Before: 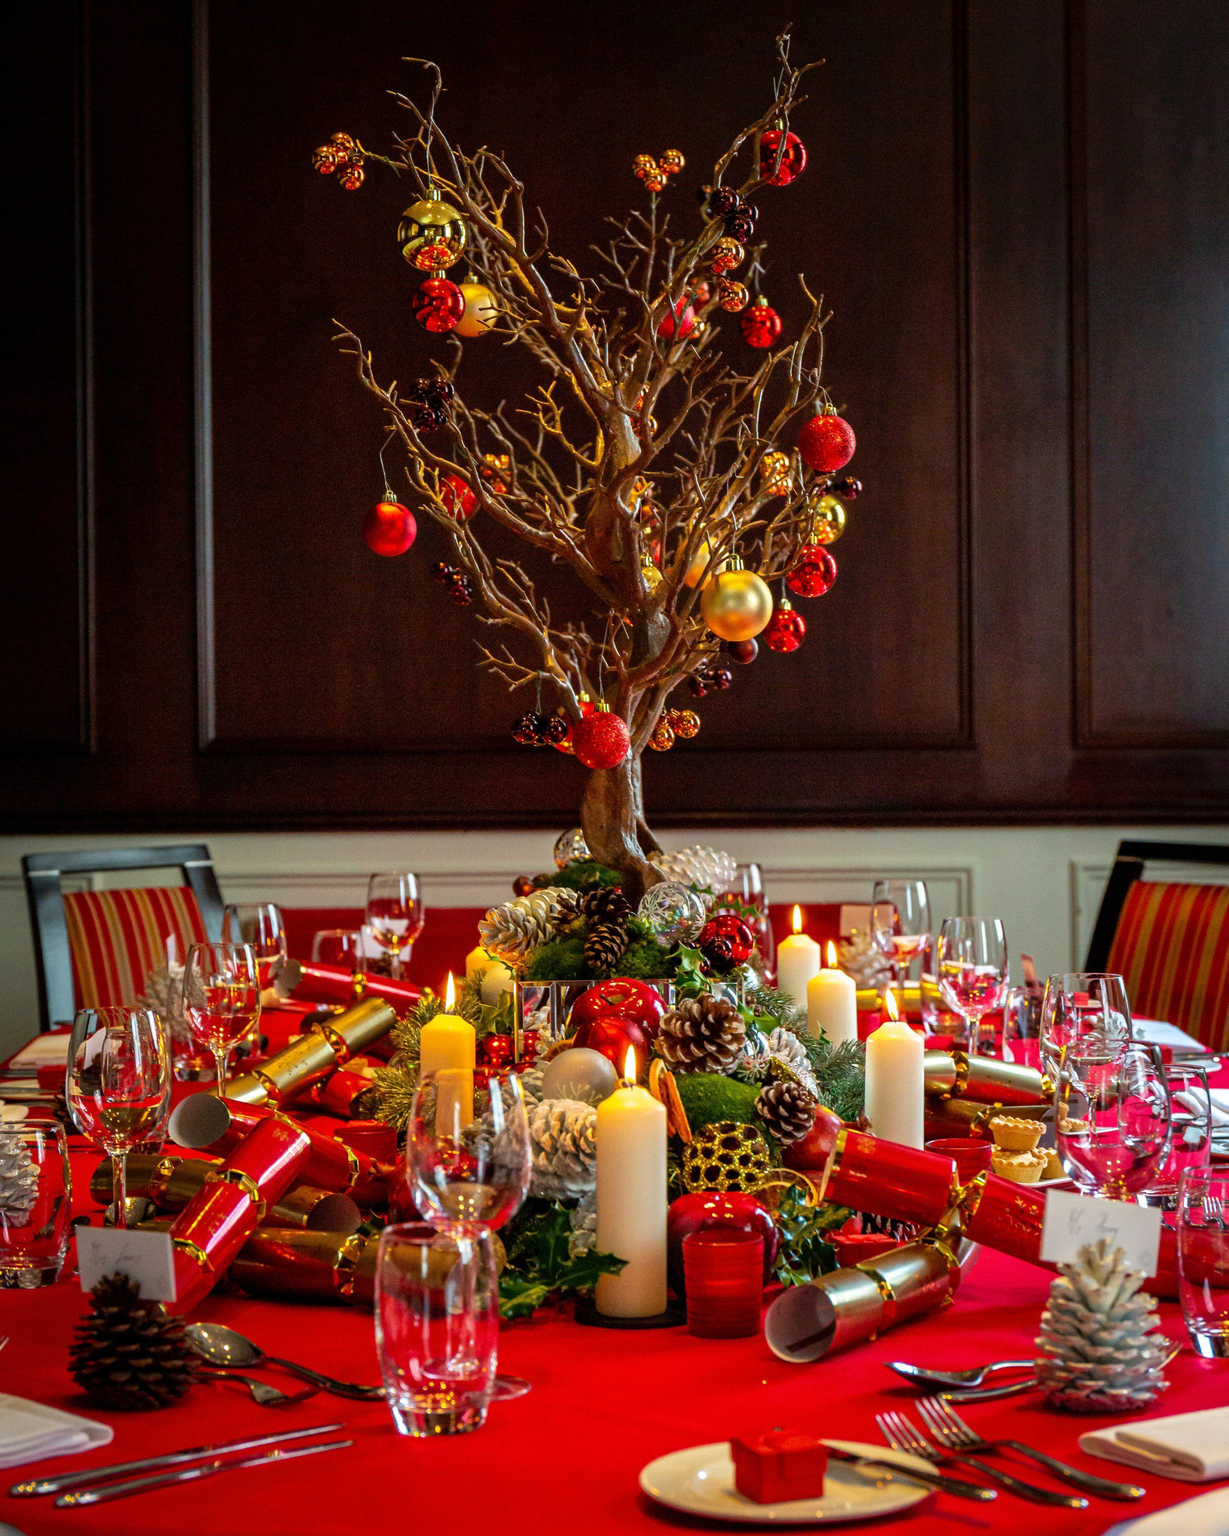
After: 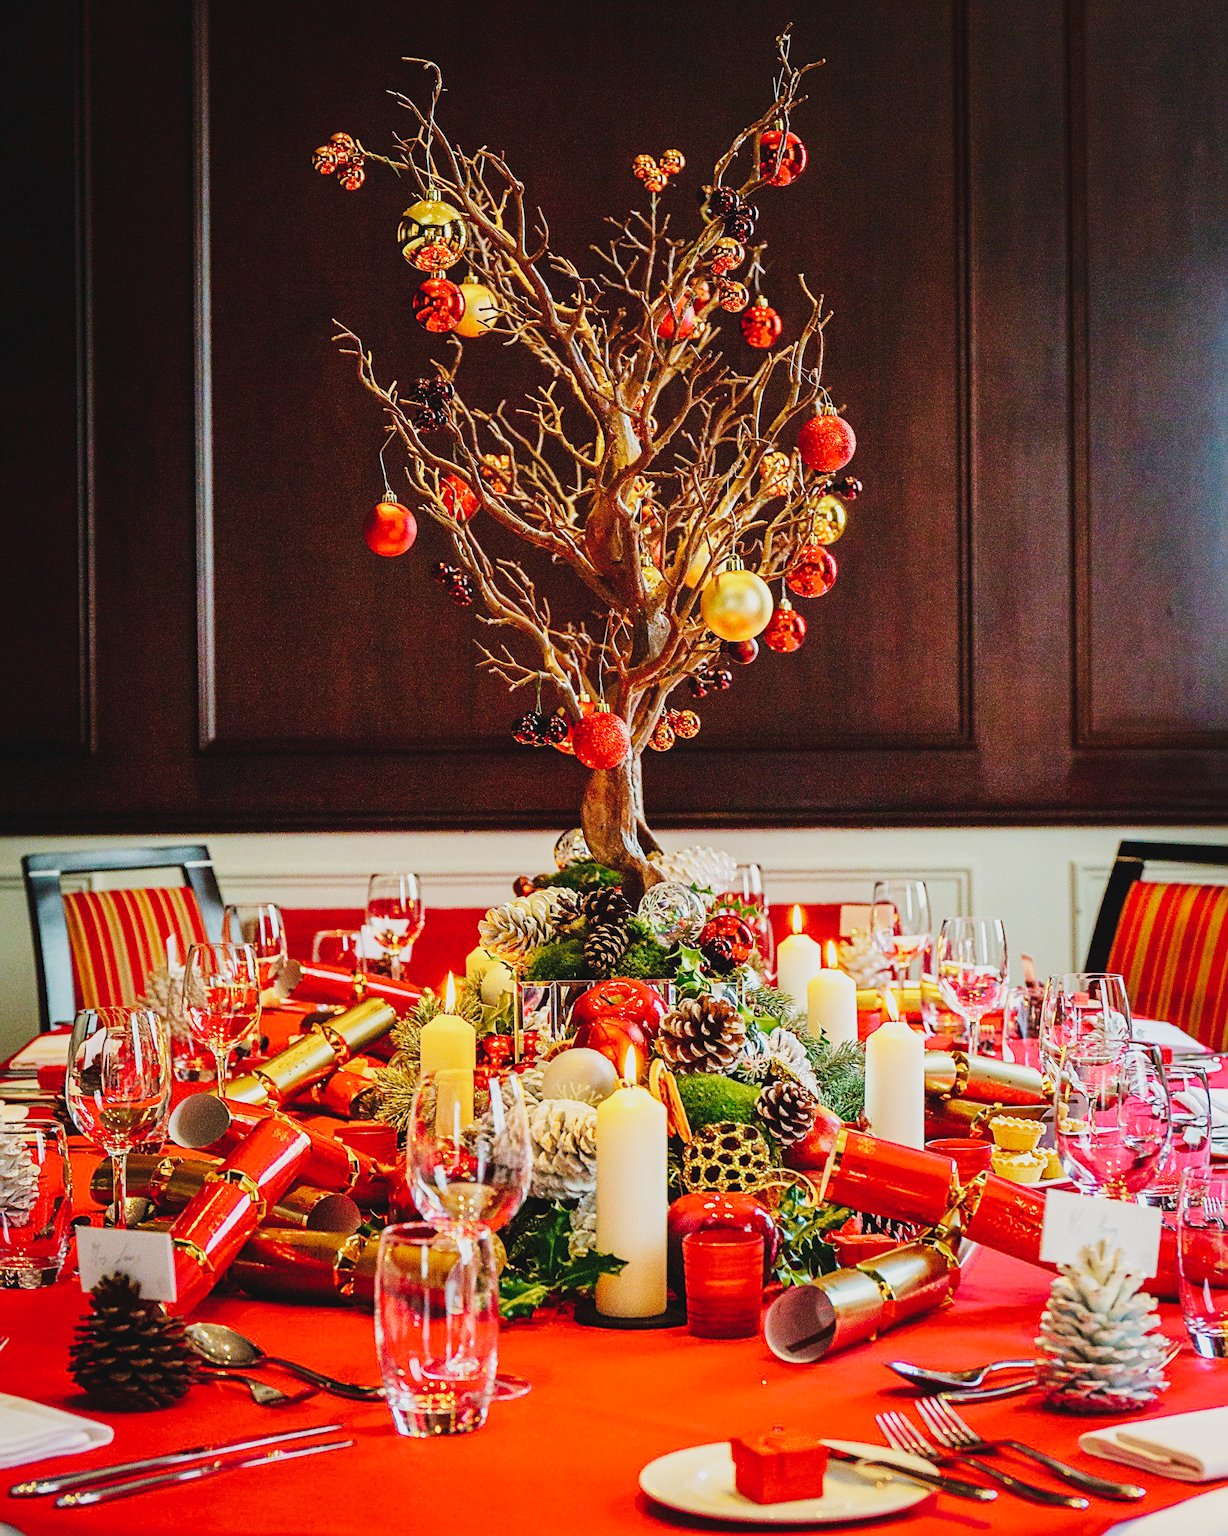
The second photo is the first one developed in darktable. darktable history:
velvia: strength 14.75%
tone curve: curves: ch0 [(0, 0) (0.091, 0.066) (0.184, 0.16) (0.491, 0.519) (0.748, 0.765) (1, 0.919)]; ch1 [(0, 0) (0.179, 0.173) (0.322, 0.32) (0.424, 0.424) (0.502, 0.504) (0.56, 0.575) (0.631, 0.675) (0.777, 0.806) (1, 1)]; ch2 [(0, 0) (0.434, 0.447) (0.485, 0.495) (0.524, 0.563) (0.676, 0.691) (1, 1)], preserve colors none
base curve: curves: ch0 [(0, 0.007) (0.028, 0.063) (0.121, 0.311) (0.46, 0.743) (0.859, 0.957) (1, 1)], preserve colors none
sharpen: radius 2.533, amount 0.626
